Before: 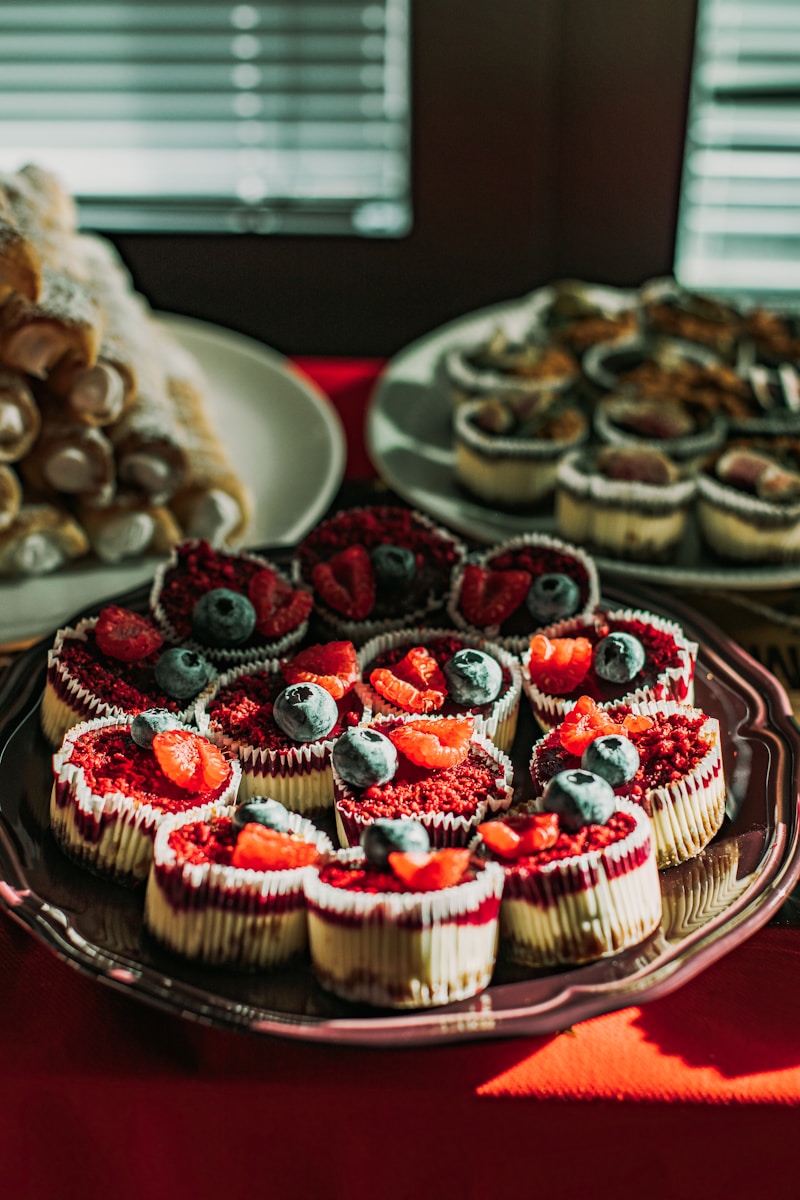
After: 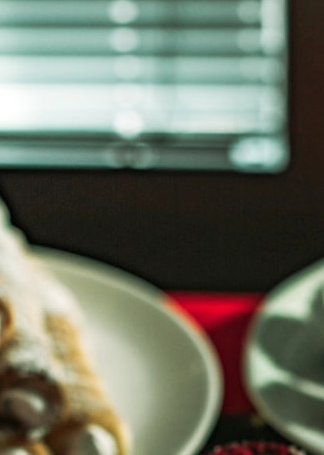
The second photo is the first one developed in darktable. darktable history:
exposure: black level correction 0, exposure 0.5 EV, compensate highlight preservation false
crop: left 15.452%, top 5.459%, right 43.956%, bottom 56.62%
